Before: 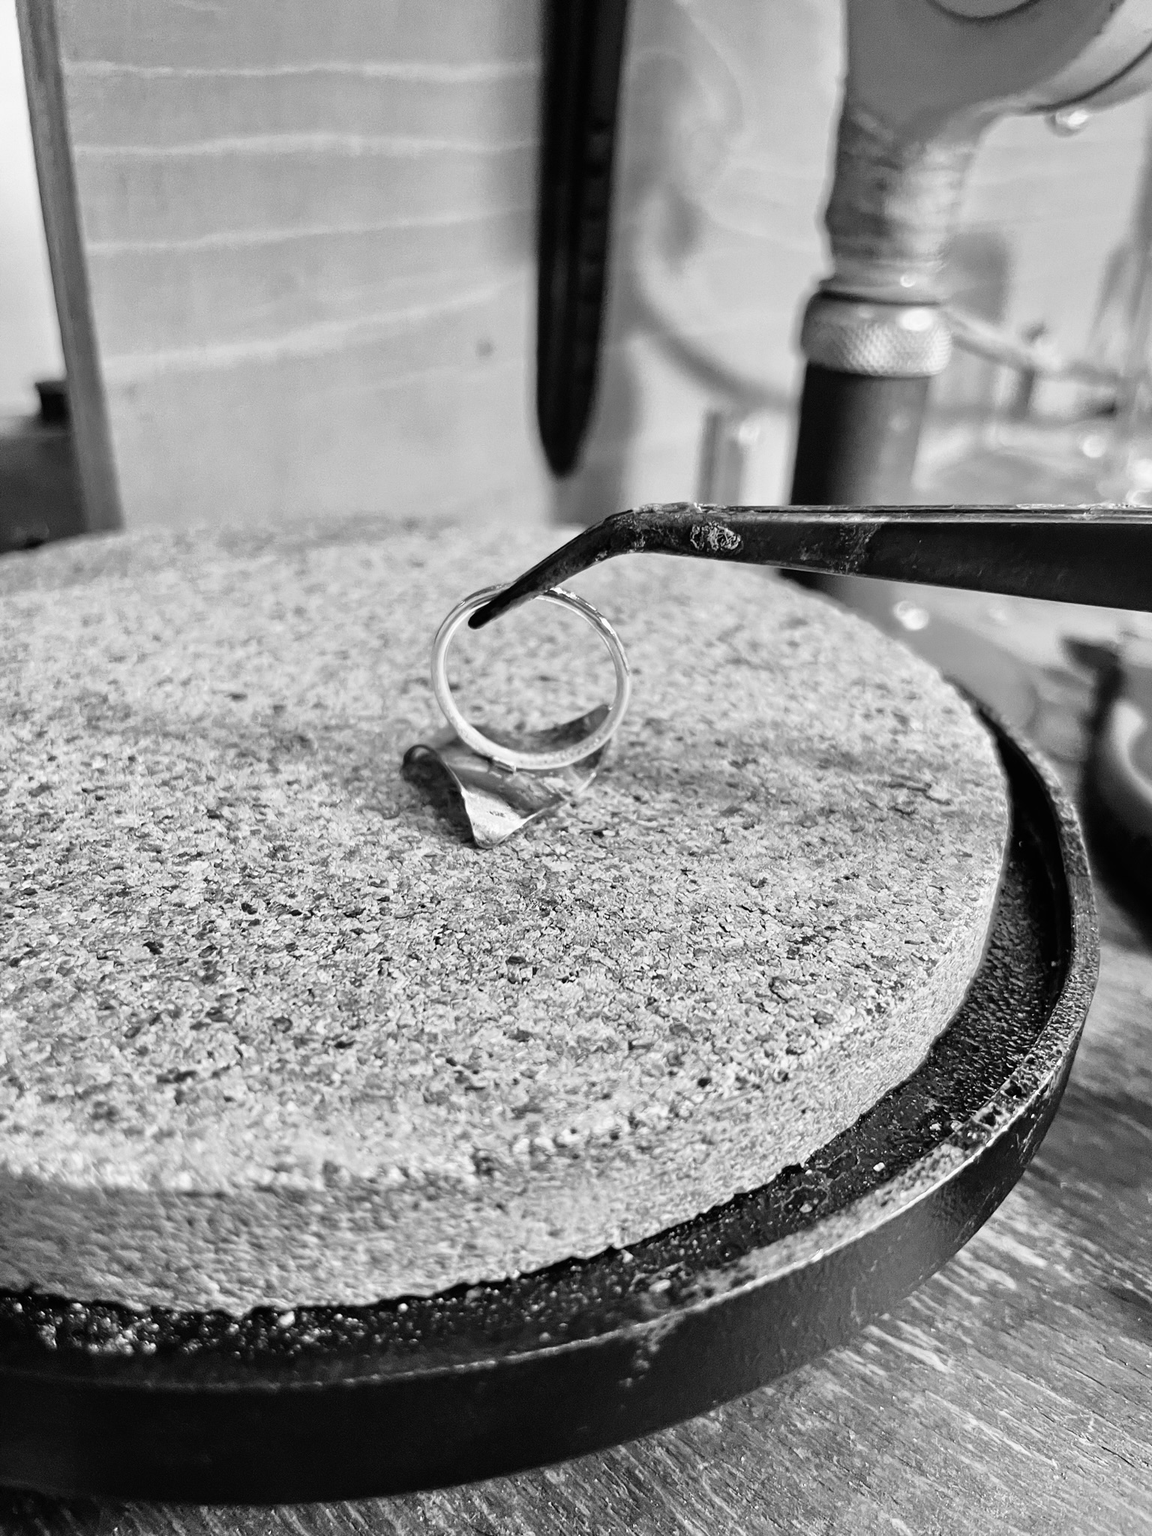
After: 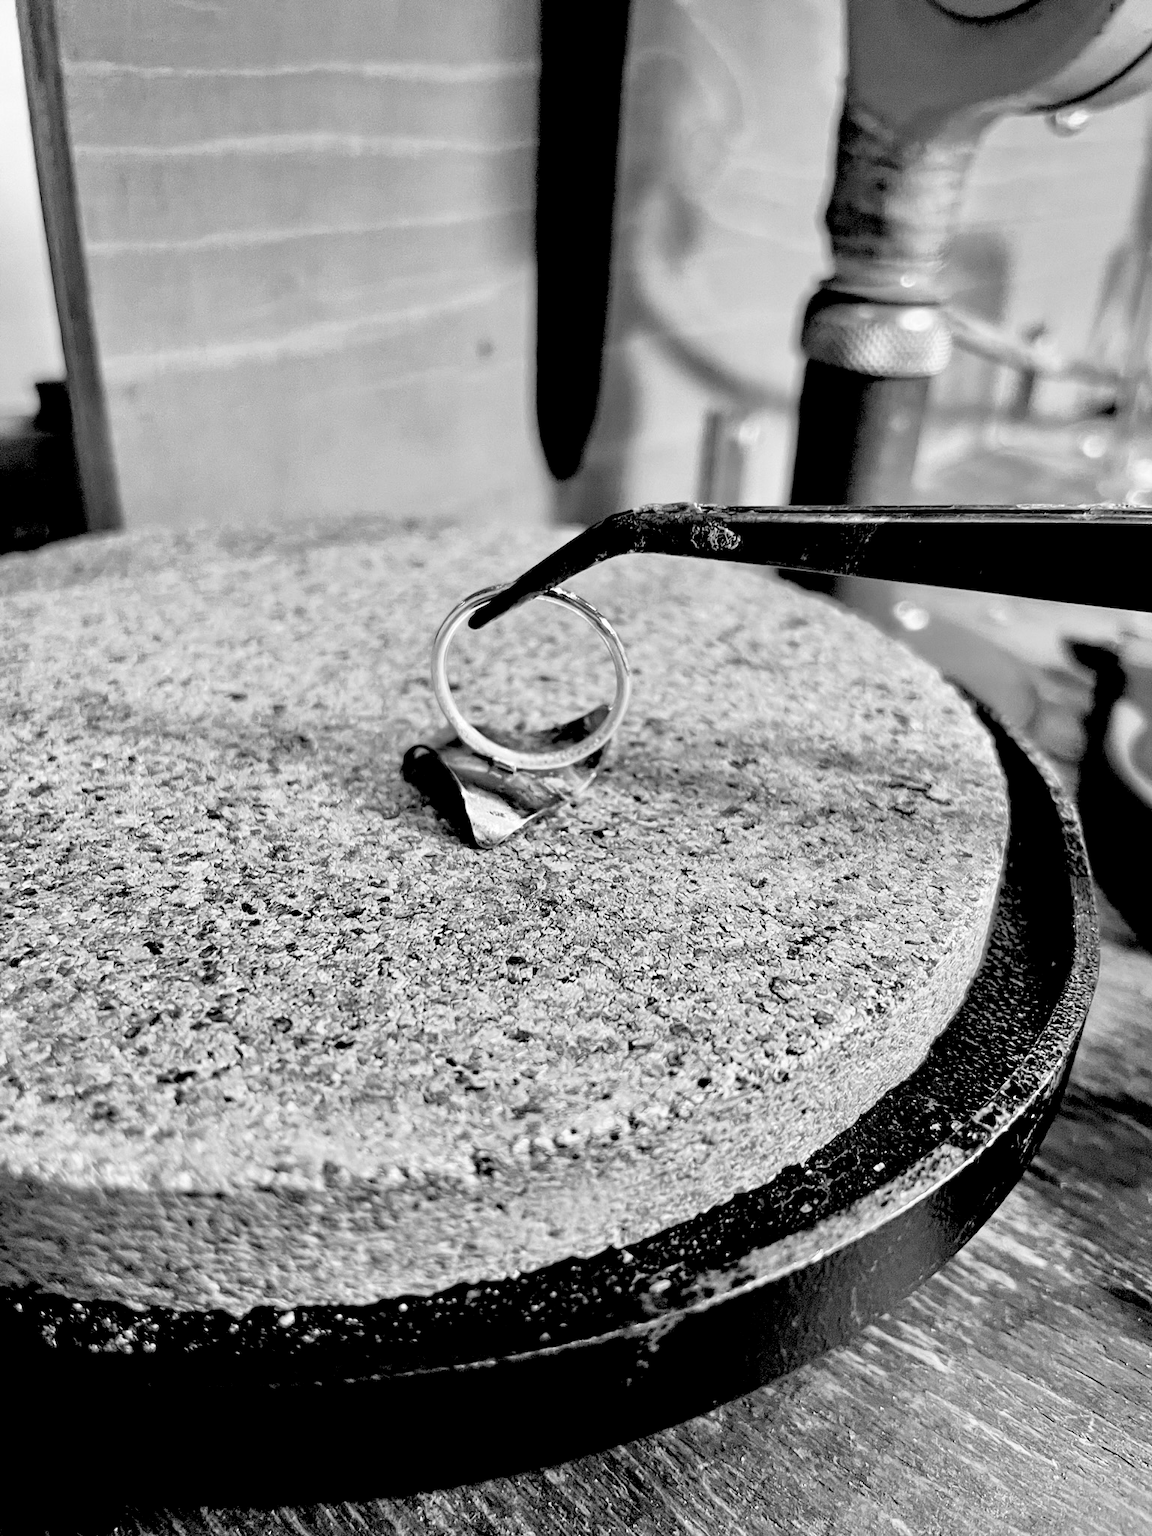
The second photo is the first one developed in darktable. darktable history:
levels: mode automatic, black 0.023%, white 99.97%, levels [0.062, 0.494, 0.925]
exposure: black level correction 0.056, exposure -0.039 EV, compensate highlight preservation false
